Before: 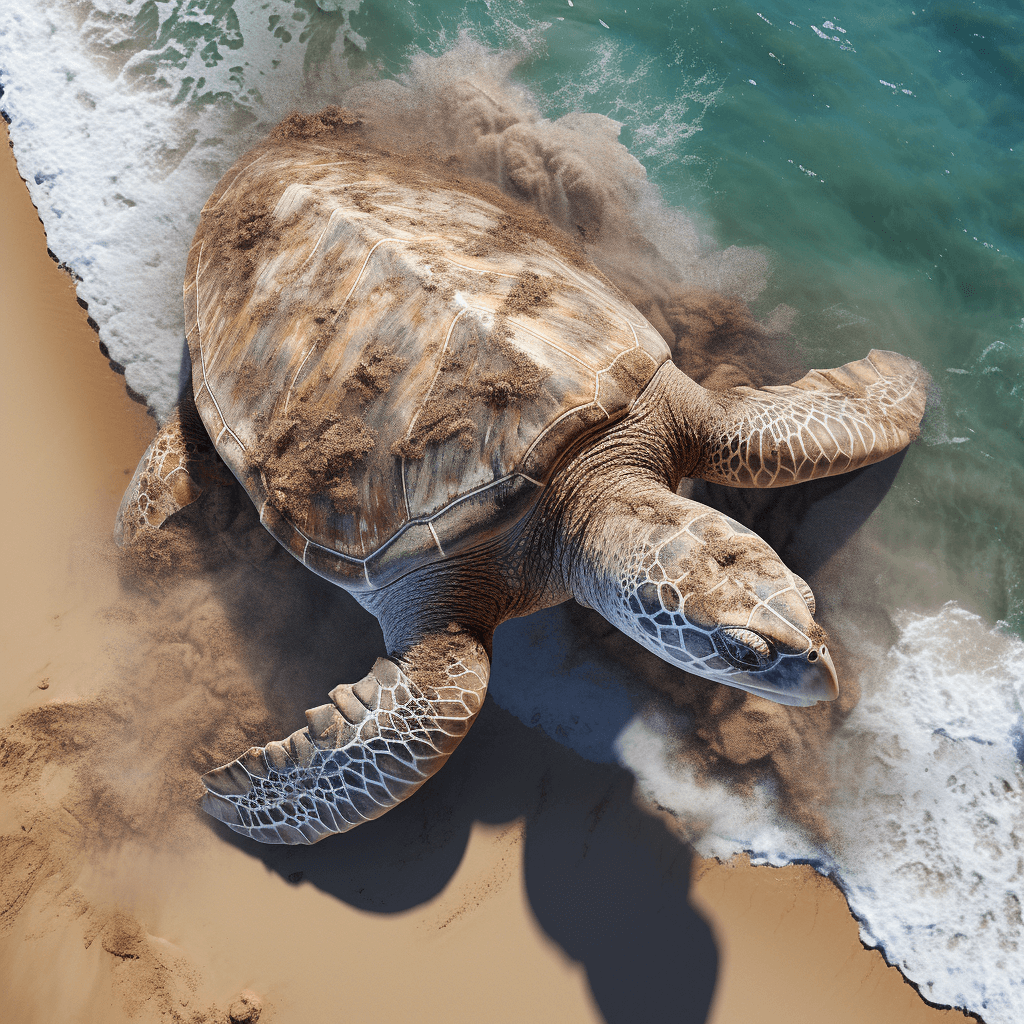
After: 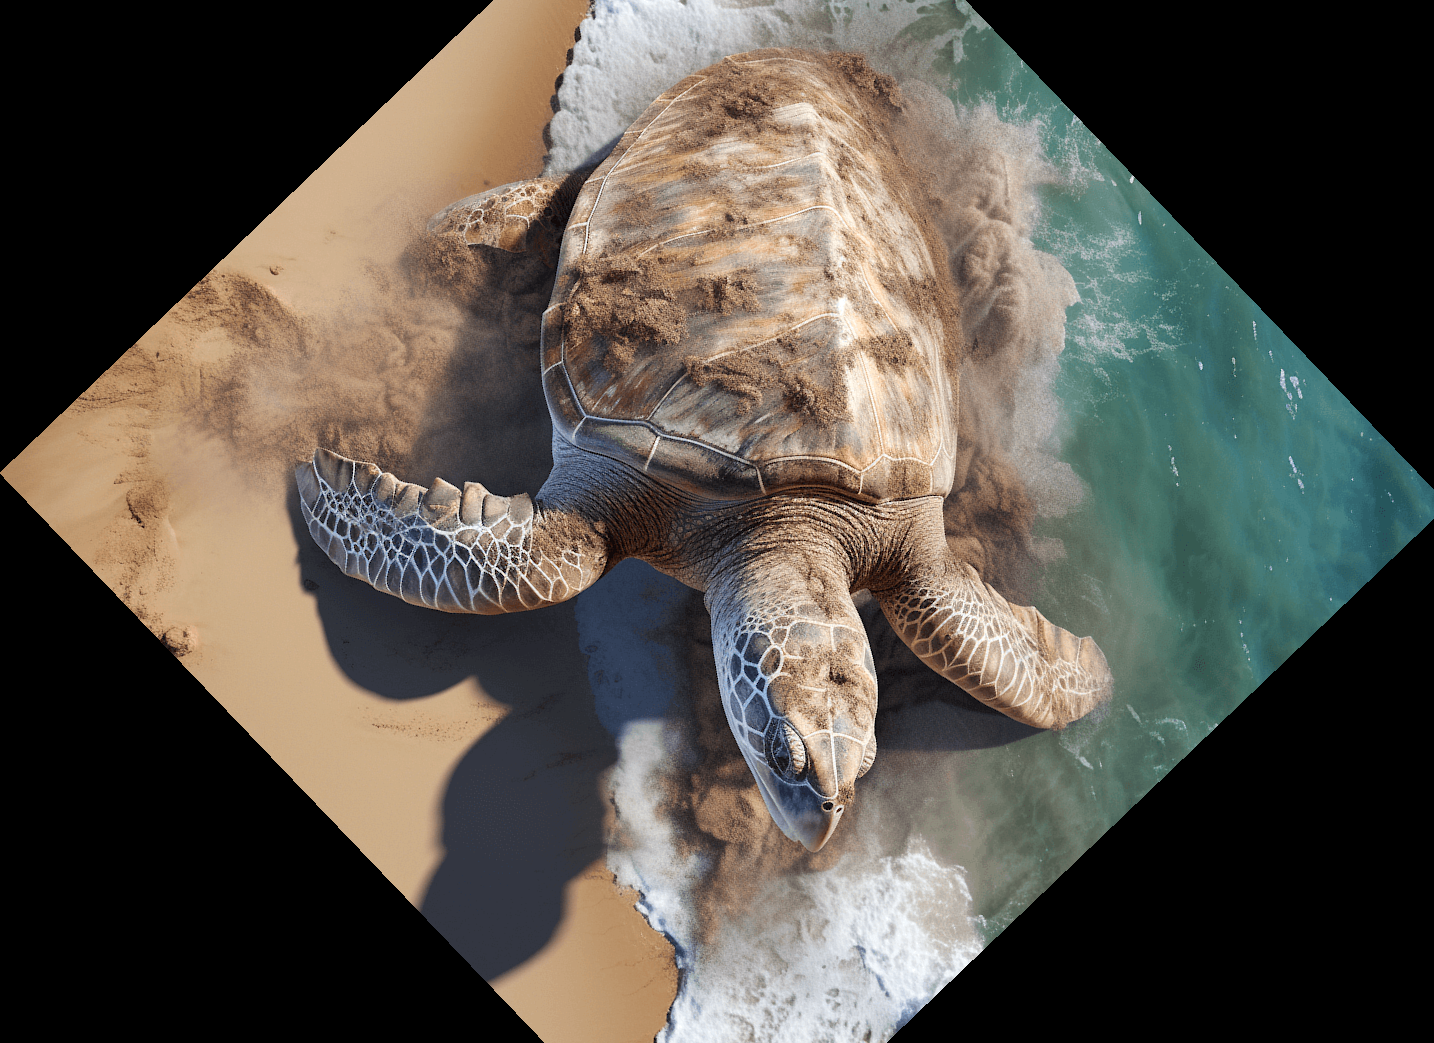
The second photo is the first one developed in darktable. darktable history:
crop and rotate: angle -46.26°, top 16.234%, right 0.912%, bottom 11.704%
color balance: contrast -0.5%
exposure: black level correction 0.001, exposure 0.14 EV, compensate highlight preservation false
shadows and highlights: radius 334.93, shadows 63.48, highlights 6.06, compress 87.7%, highlights color adjustment 39.73%, soften with gaussian
